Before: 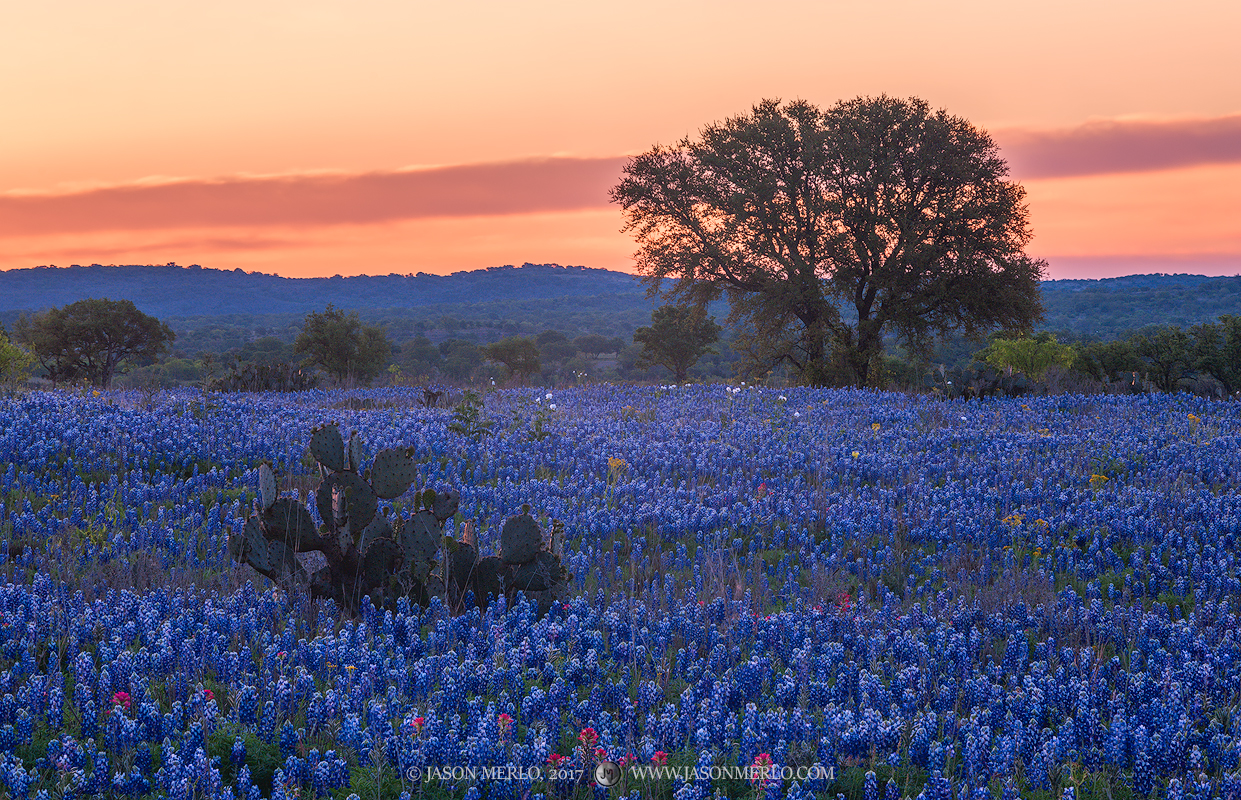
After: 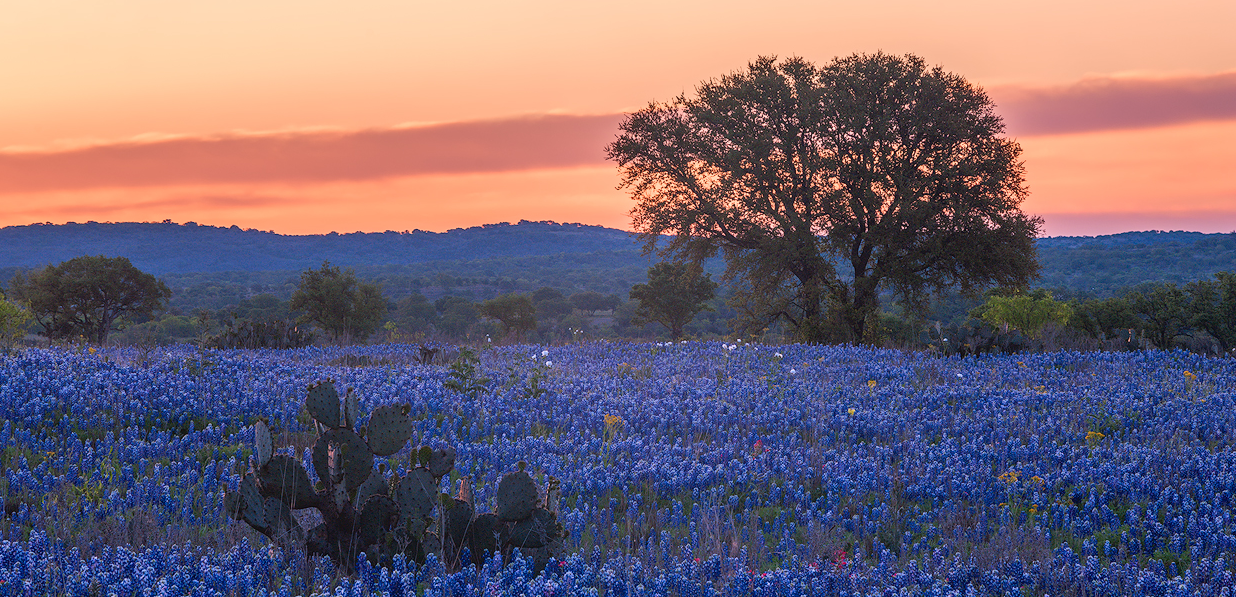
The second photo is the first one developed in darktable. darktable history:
crop: left 0.387%, top 5.469%, bottom 19.809%
rgb levels: preserve colors max RGB
